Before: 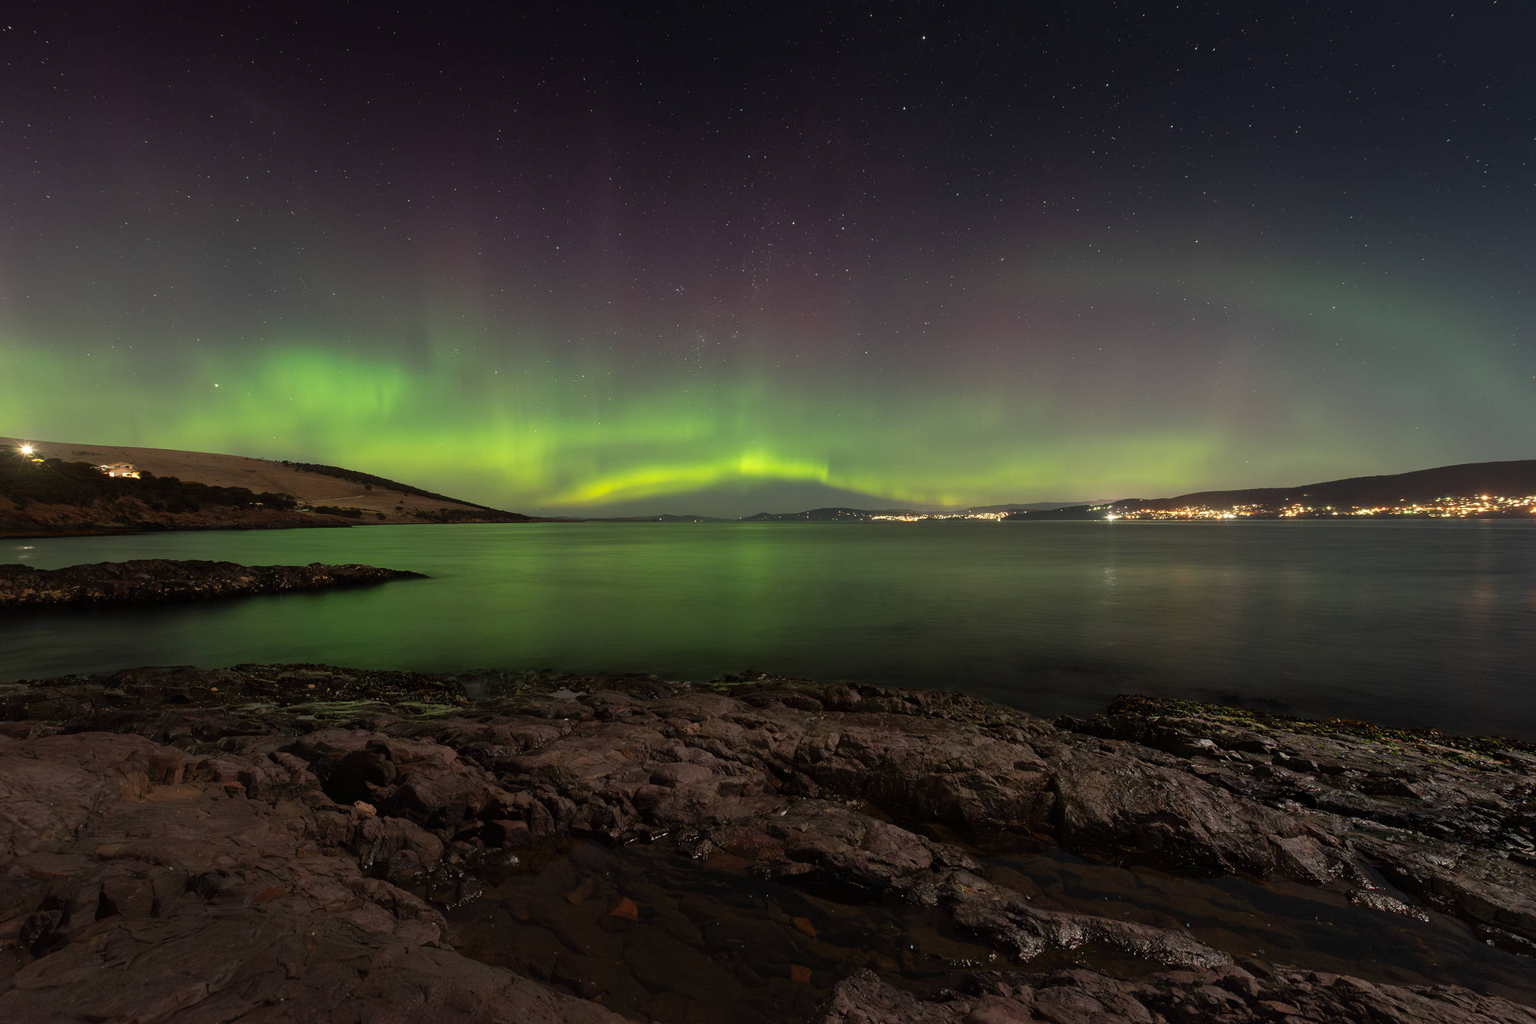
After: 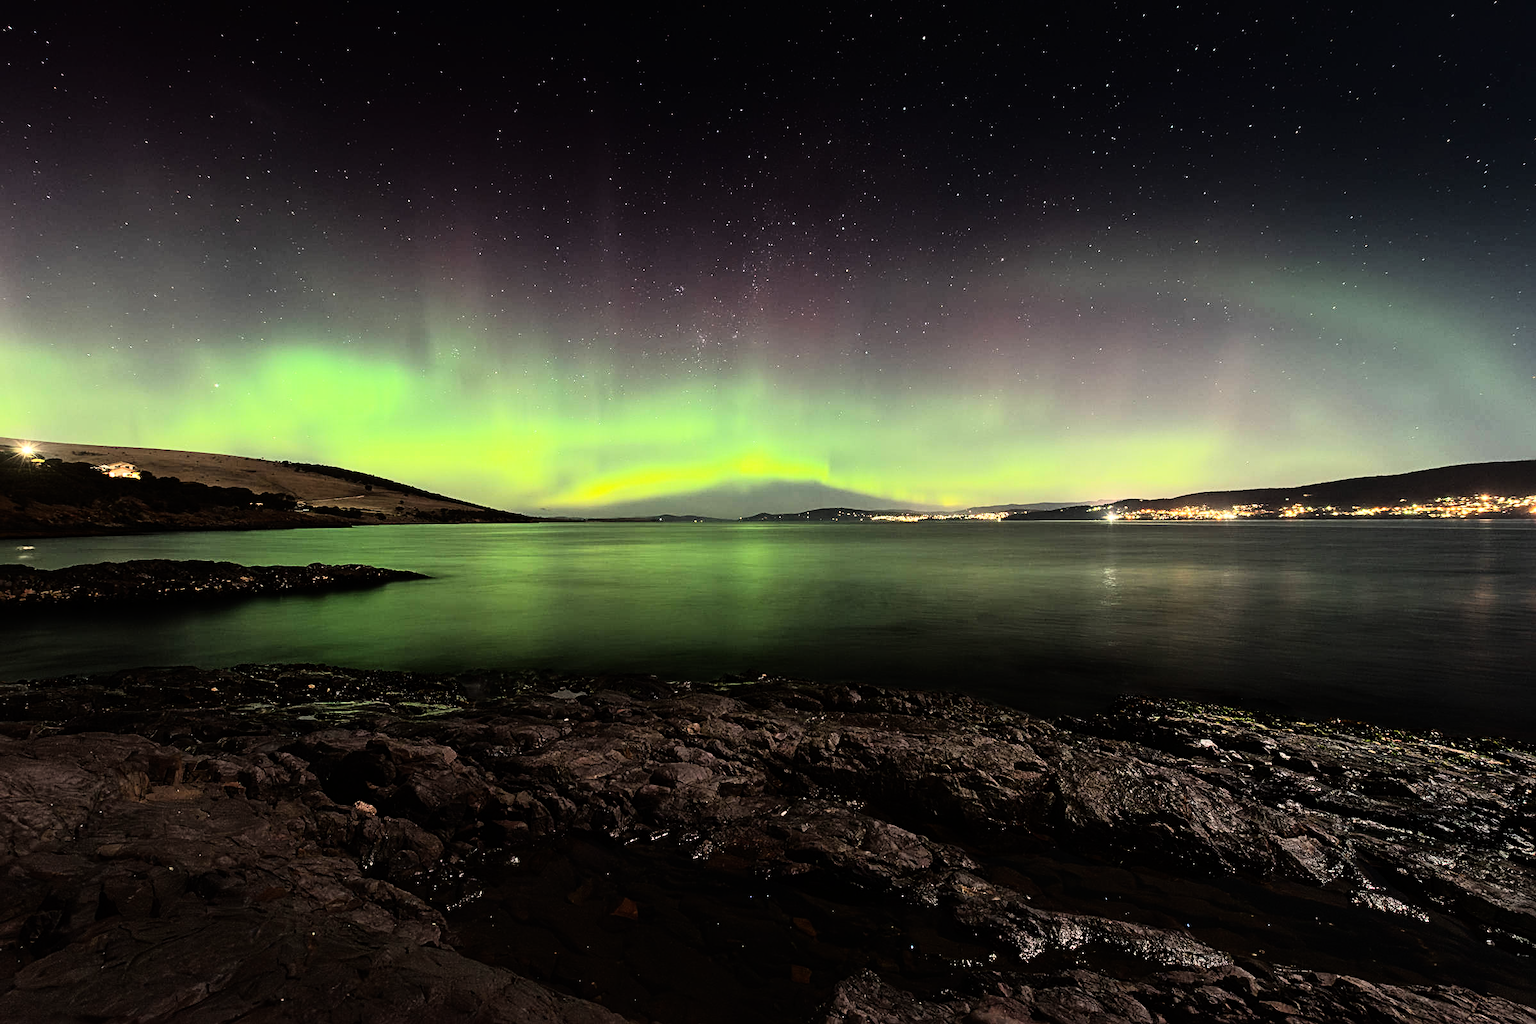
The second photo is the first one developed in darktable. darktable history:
sharpen: radius 3.119
rgb curve: curves: ch0 [(0, 0) (0.21, 0.15) (0.24, 0.21) (0.5, 0.75) (0.75, 0.96) (0.89, 0.99) (1, 1)]; ch1 [(0, 0.02) (0.21, 0.13) (0.25, 0.2) (0.5, 0.67) (0.75, 0.9) (0.89, 0.97) (1, 1)]; ch2 [(0, 0.02) (0.21, 0.13) (0.25, 0.2) (0.5, 0.67) (0.75, 0.9) (0.89, 0.97) (1, 1)], compensate middle gray true
